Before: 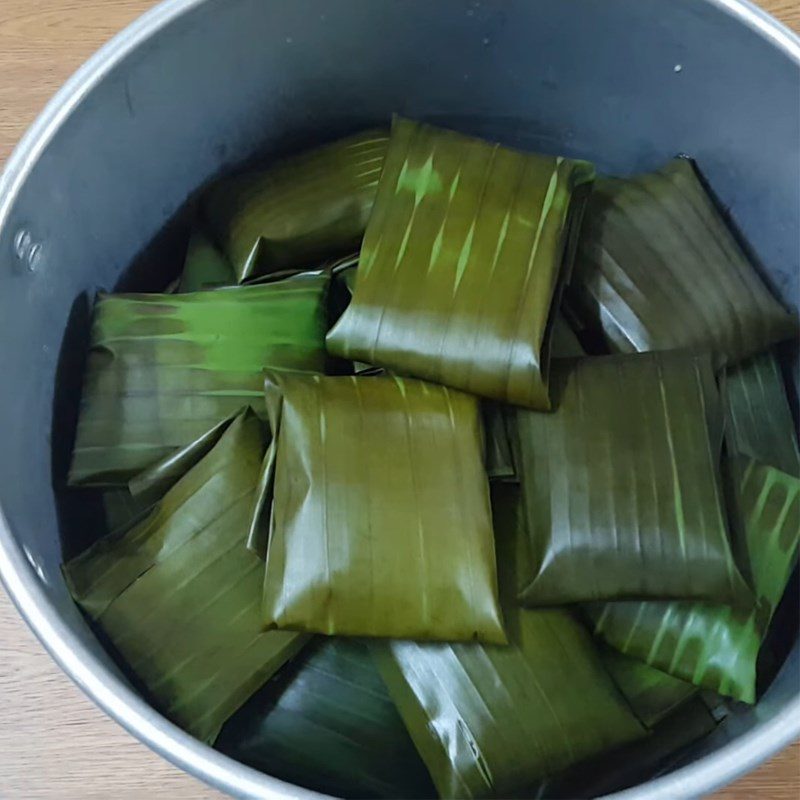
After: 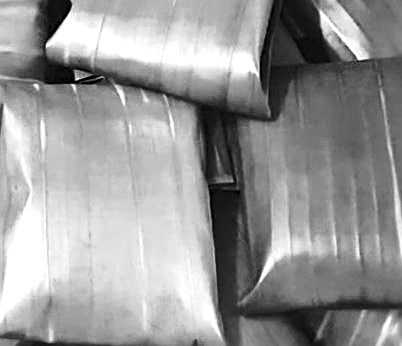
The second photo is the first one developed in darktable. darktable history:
base curve: curves: ch0 [(0, 0) (0.073, 0.04) (0.157, 0.139) (0.492, 0.492) (0.758, 0.758) (1, 1)], preserve colors none
exposure: black level correction 0, exposure 1.45 EV, compensate exposure bias true, compensate highlight preservation false
color zones: curves: ch0 [(0.257, 0.558) (0.75, 0.565)]; ch1 [(0.004, 0.857) (0.14, 0.416) (0.257, 0.695) (0.442, 0.032) (0.736, 0.266) (0.891, 0.741)]; ch2 [(0, 0.623) (0.112, 0.436) (0.271, 0.474) (0.516, 0.64) (0.743, 0.286)]
crop: left 35.03%, top 36.625%, right 14.663%, bottom 20.057%
sharpen: on, module defaults
tone curve: curves: ch0 [(0.013, 0) (0.061, 0.068) (0.239, 0.256) (0.502, 0.505) (0.683, 0.676) (0.761, 0.773) (0.858, 0.858) (0.987, 0.945)]; ch1 [(0, 0) (0.172, 0.123) (0.304, 0.267) (0.414, 0.395) (0.472, 0.473) (0.502, 0.508) (0.521, 0.528) (0.583, 0.595) (0.654, 0.673) (0.728, 0.761) (1, 1)]; ch2 [(0, 0) (0.411, 0.424) (0.485, 0.476) (0.502, 0.502) (0.553, 0.557) (0.57, 0.576) (1, 1)], color space Lab, independent channels, preserve colors none
monochrome: on, module defaults
white balance: red 0.988, blue 1.017
